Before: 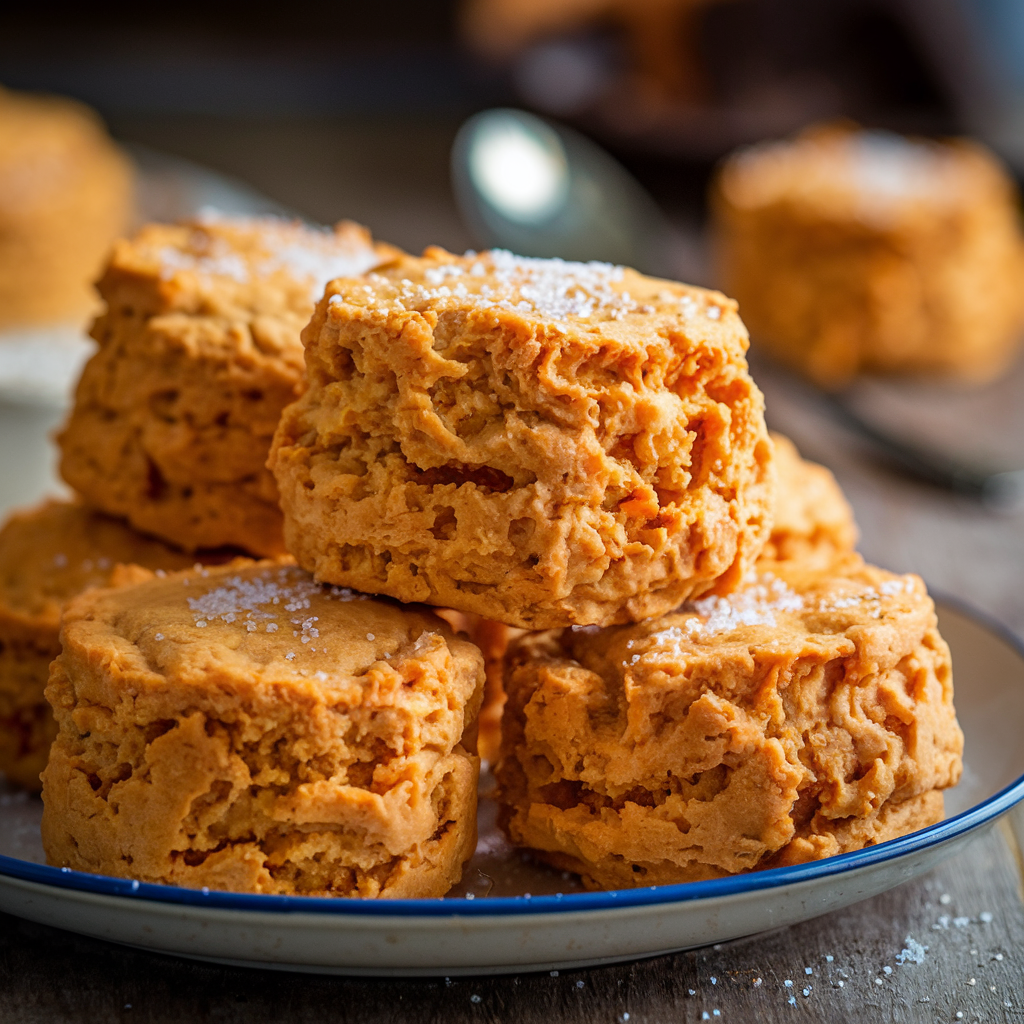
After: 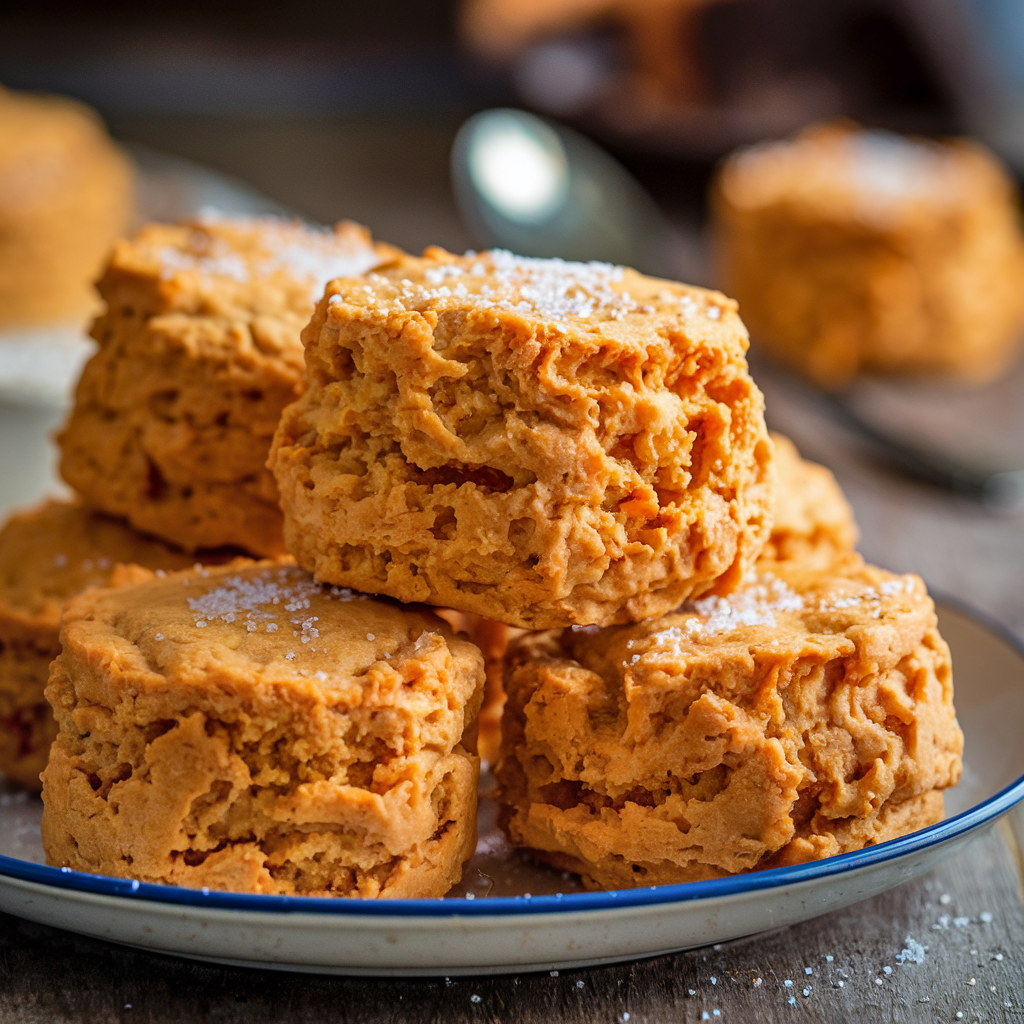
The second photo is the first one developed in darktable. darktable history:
shadows and highlights: shadows 61.16, soften with gaussian
